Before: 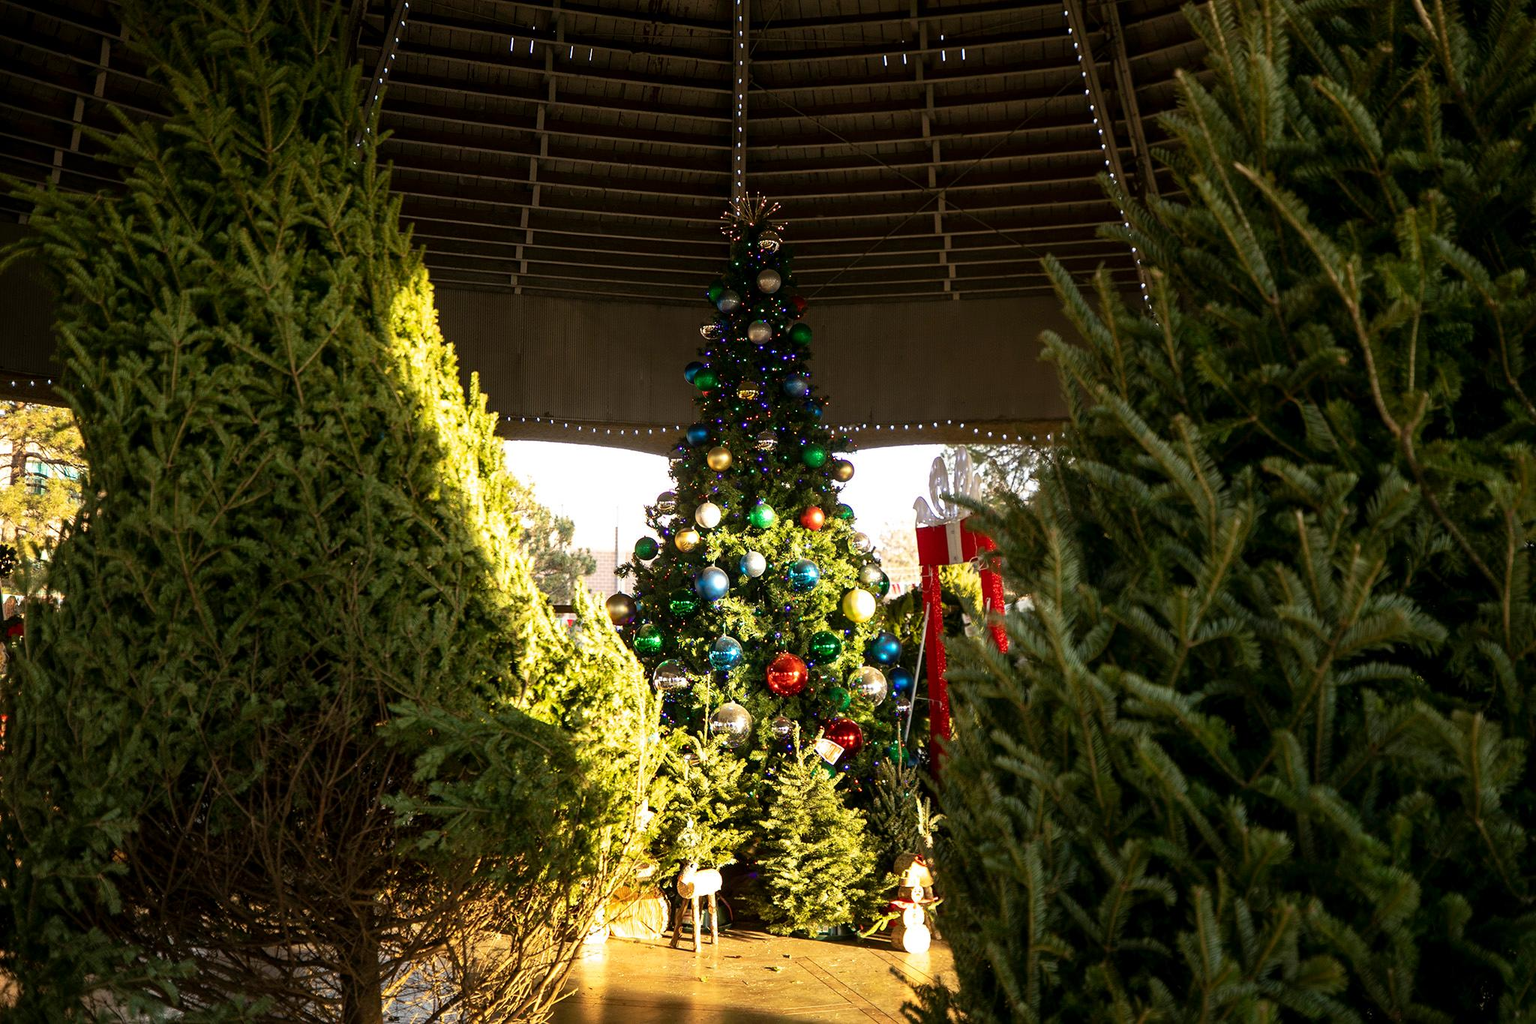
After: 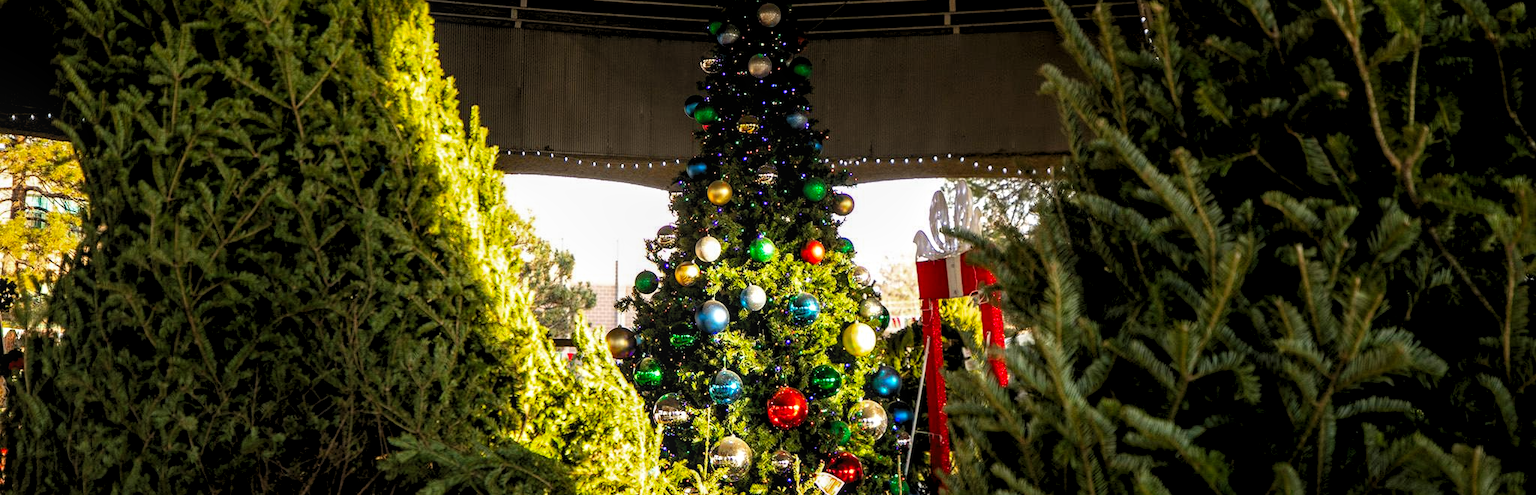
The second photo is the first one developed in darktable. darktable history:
vibrance: vibrance 100%
crop and rotate: top 26.056%, bottom 25.543%
local contrast: on, module defaults
levels: levels [0.073, 0.497, 0.972]
